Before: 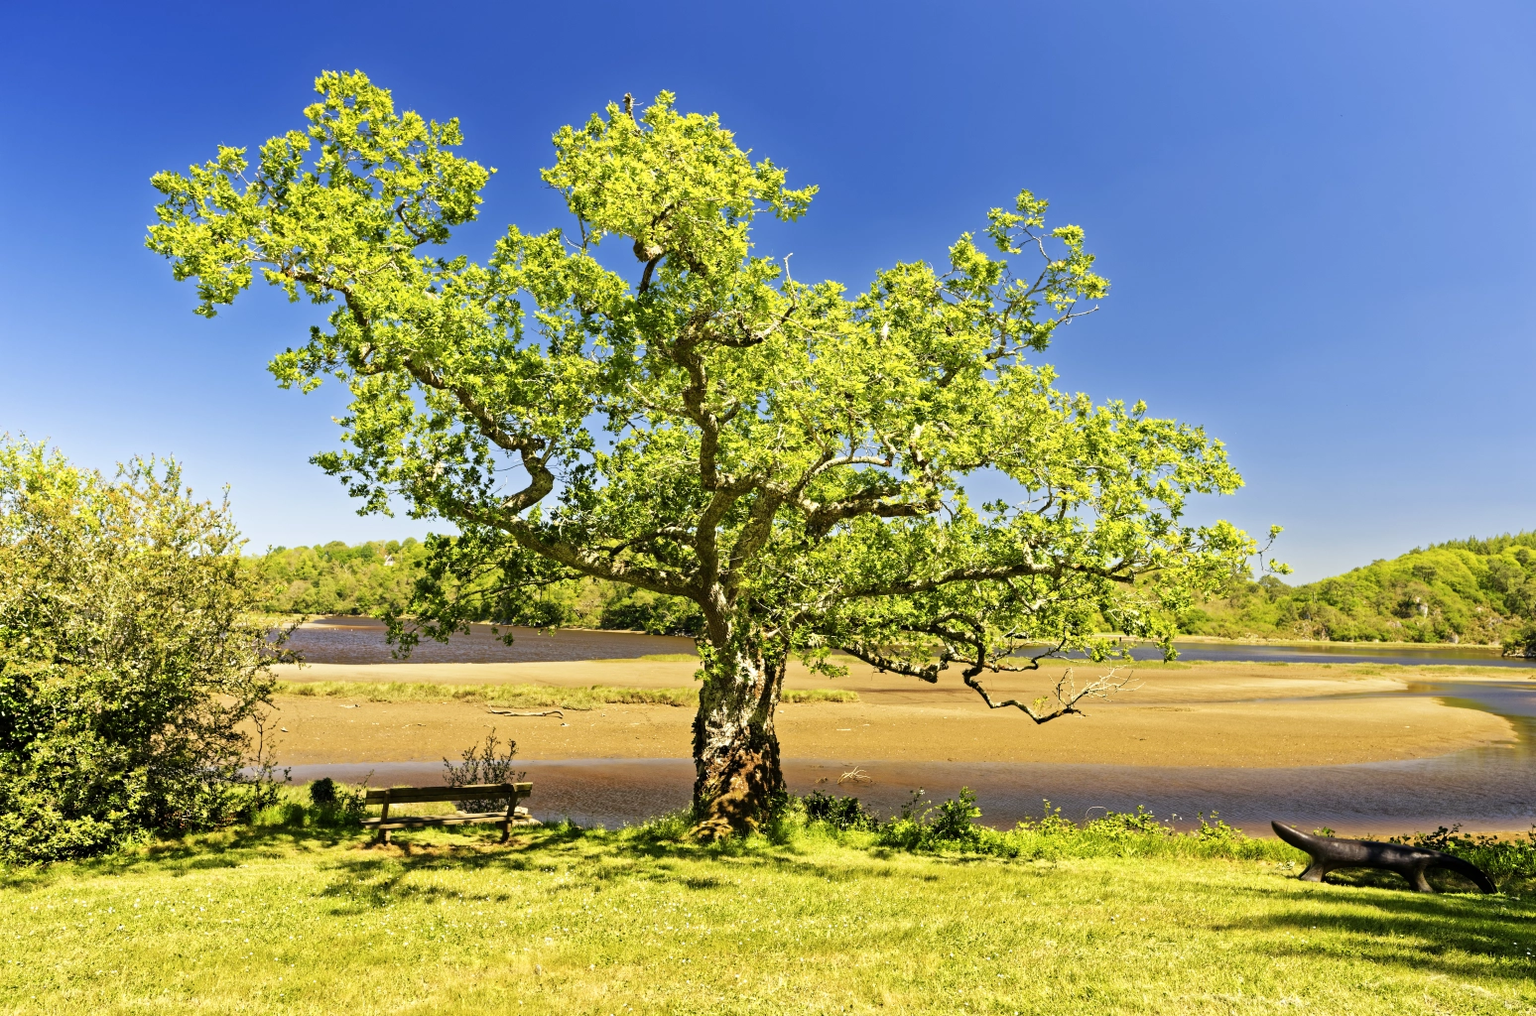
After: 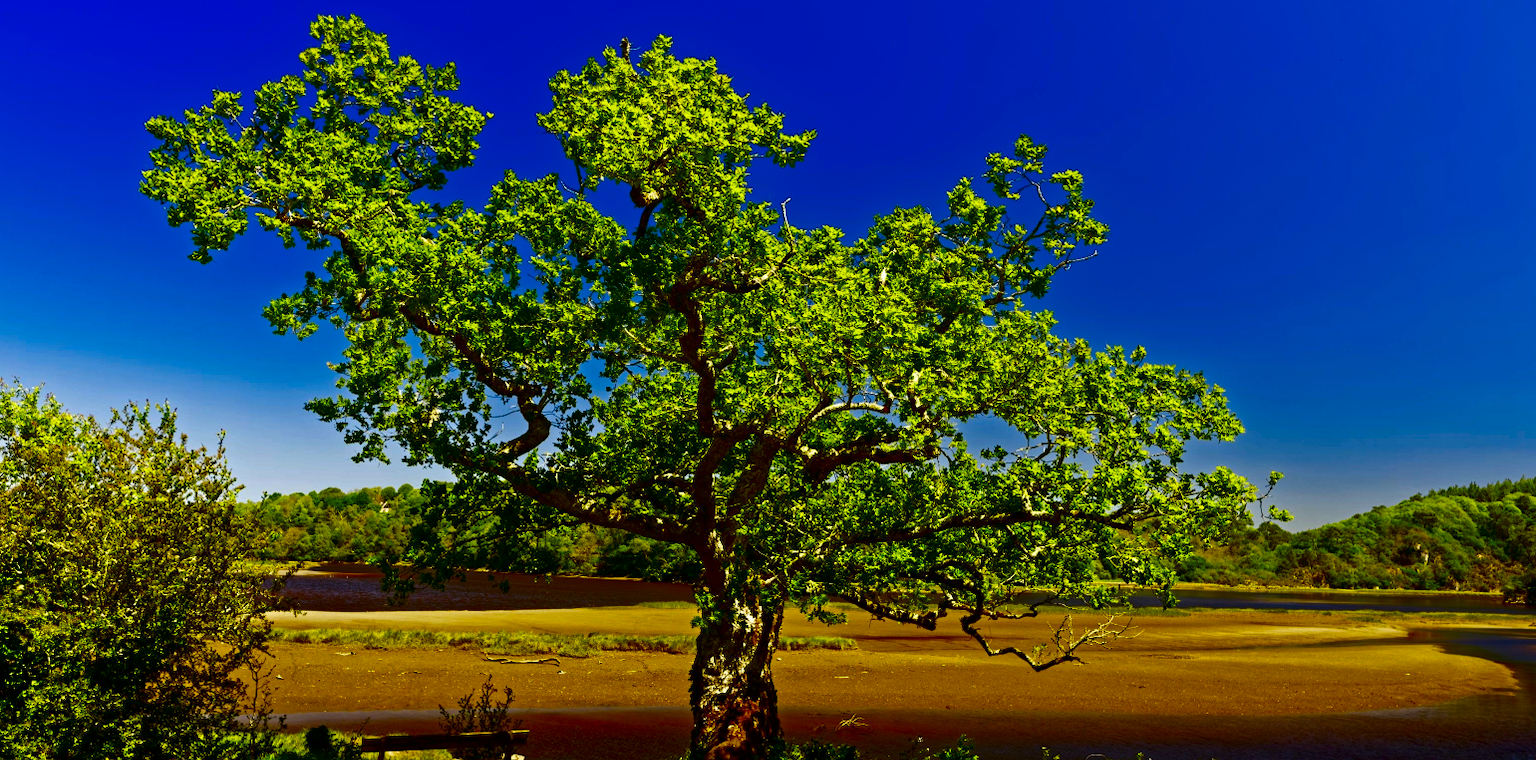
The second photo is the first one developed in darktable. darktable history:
crop: left 0.397%, top 5.479%, bottom 19.922%
contrast brightness saturation: brightness -0.984, saturation 0.982
